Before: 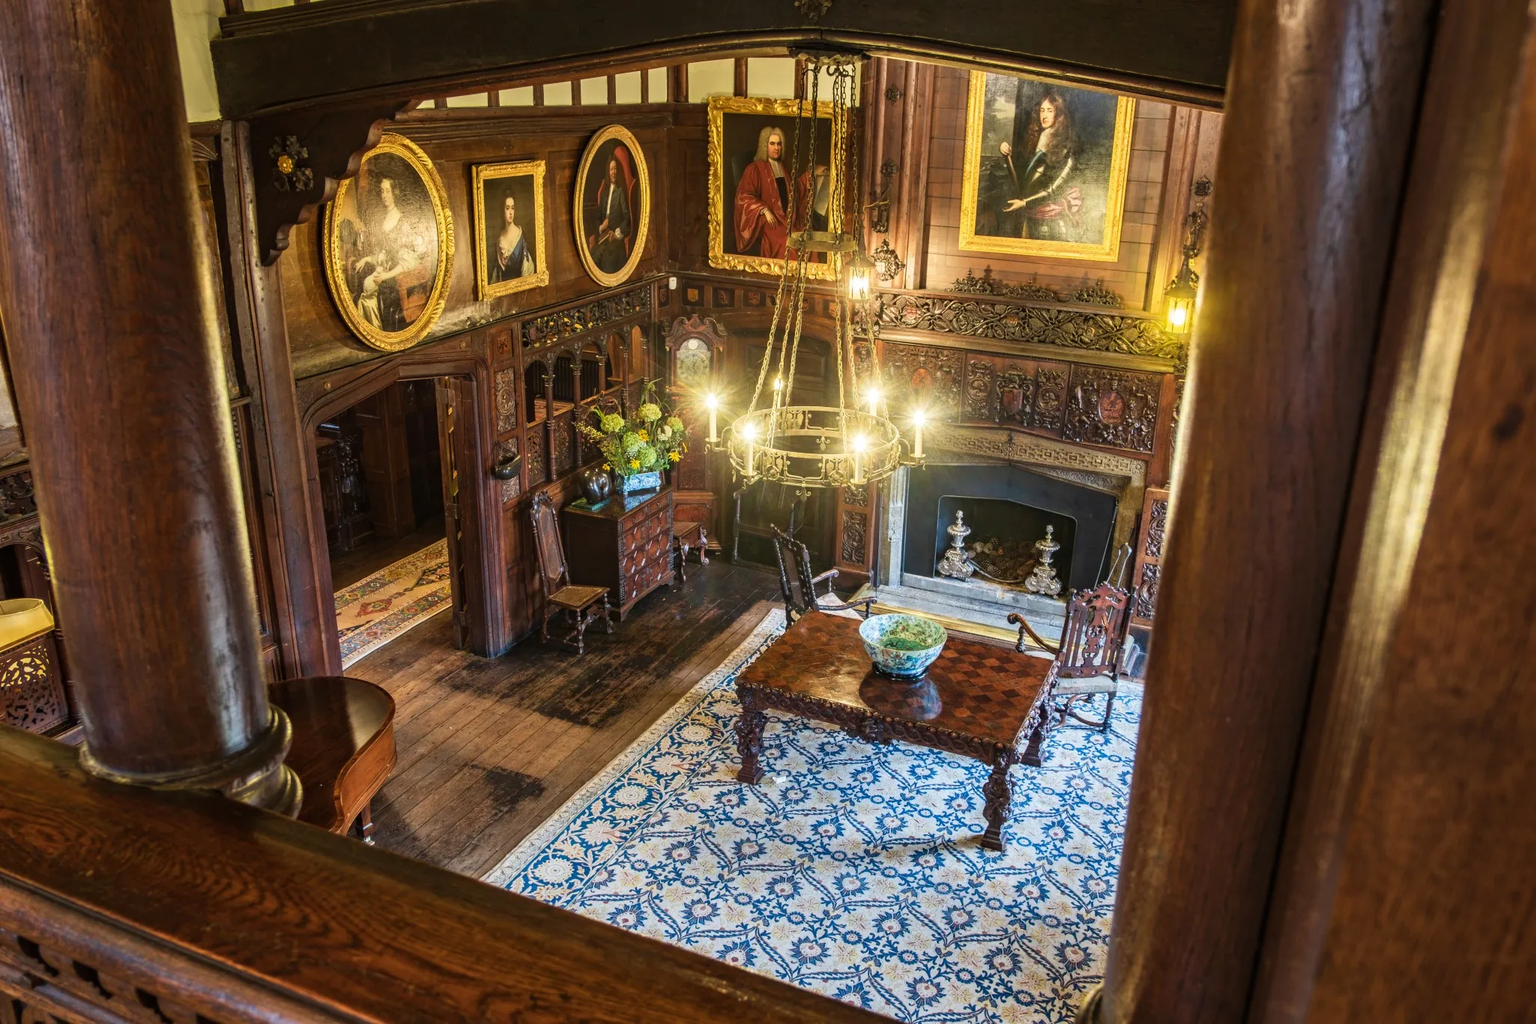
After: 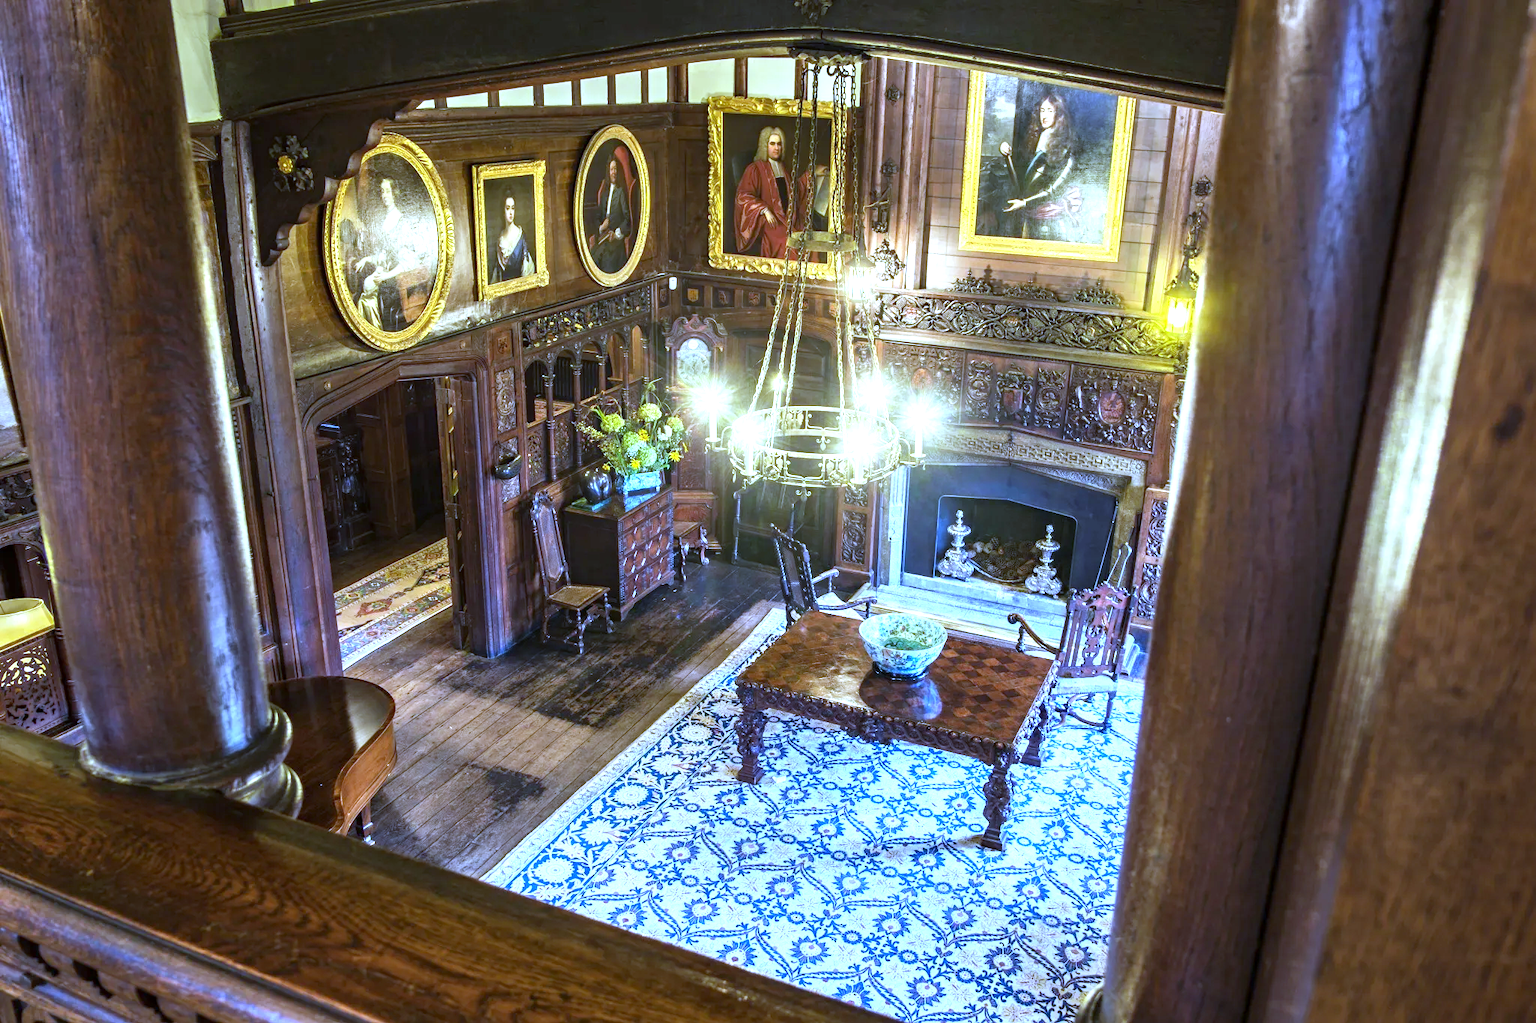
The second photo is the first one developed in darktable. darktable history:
exposure: black level correction 0.001, exposure 1.05 EV, compensate exposure bias true, compensate highlight preservation false
white balance: red 0.766, blue 1.537
tone equalizer: on, module defaults
